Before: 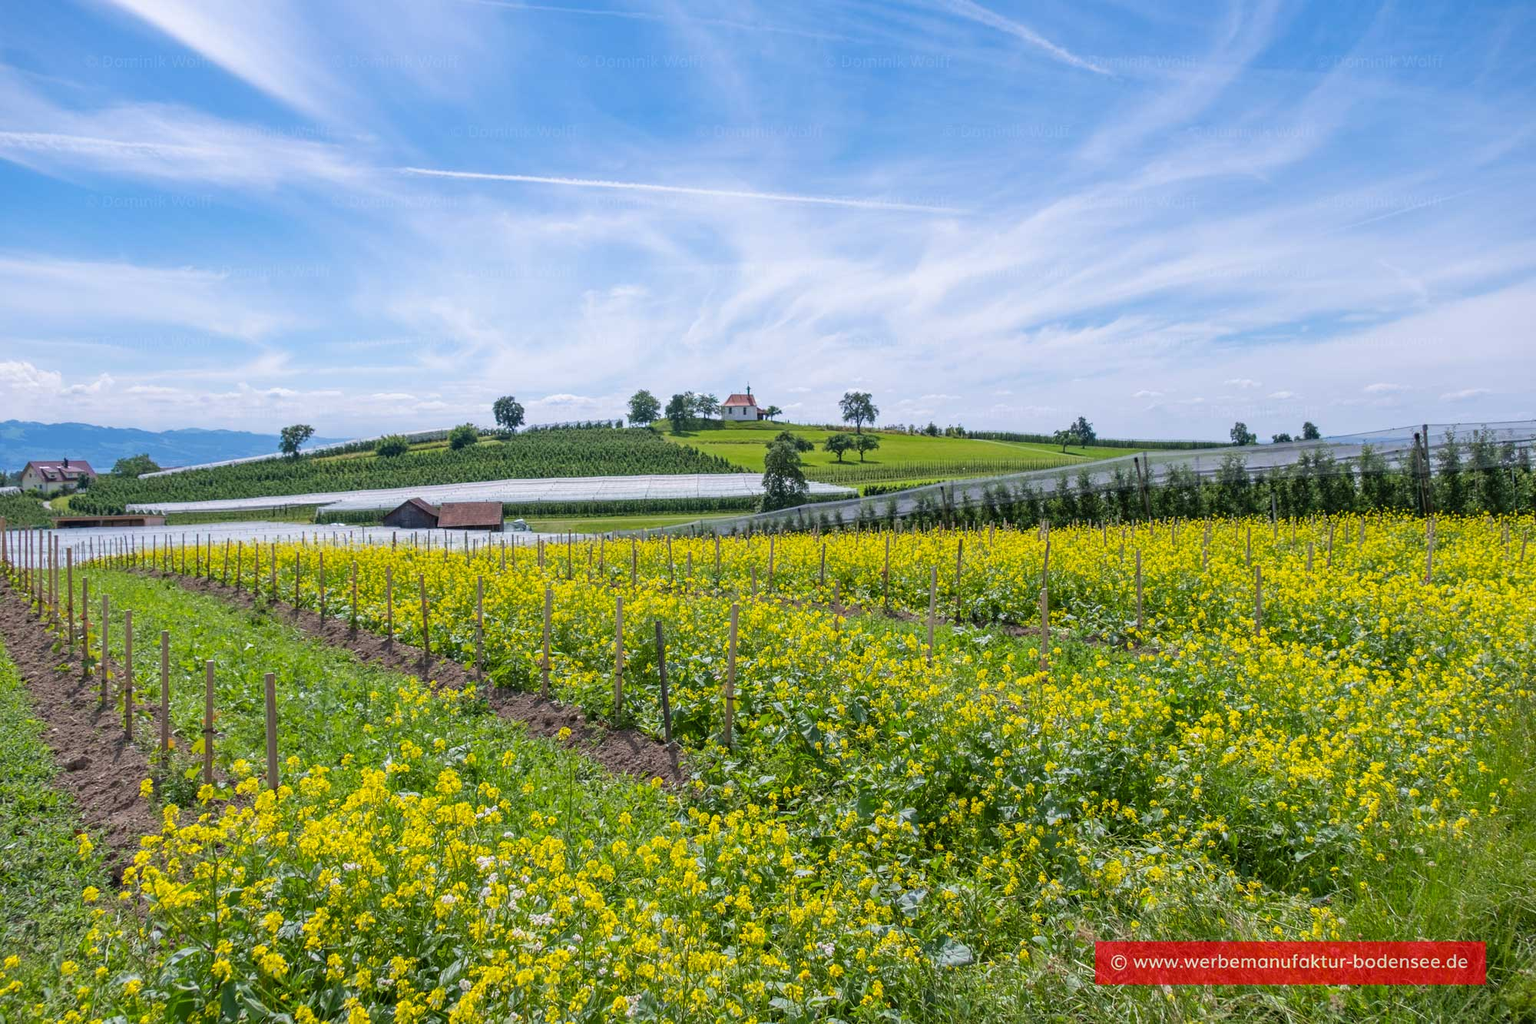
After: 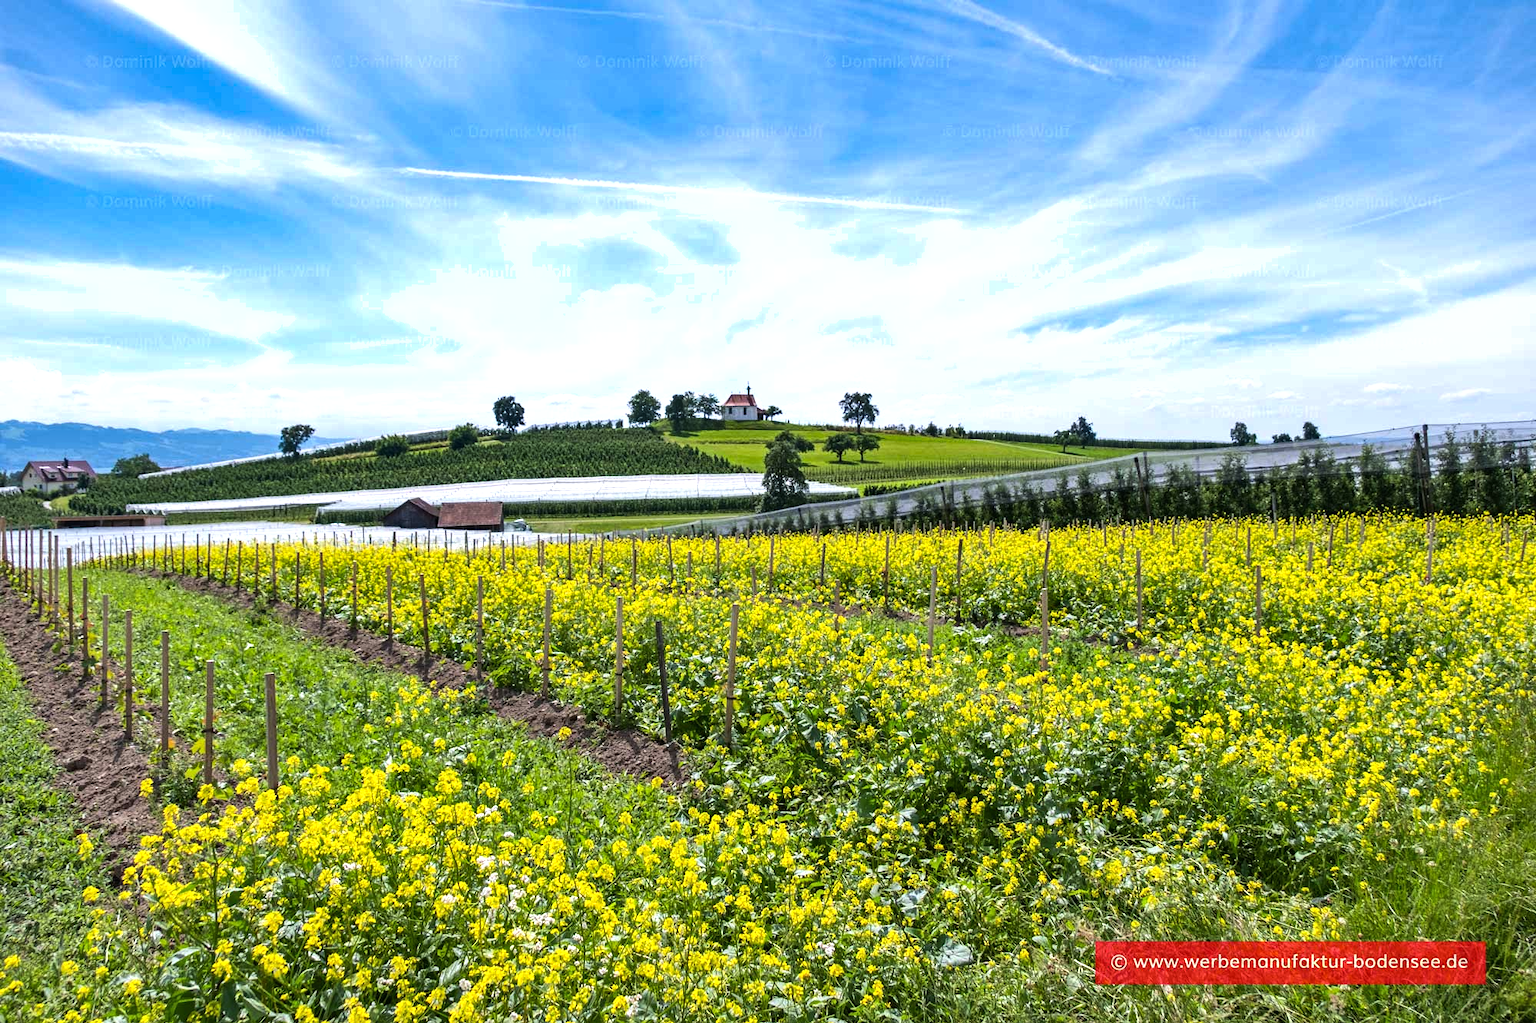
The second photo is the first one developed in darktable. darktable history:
tone equalizer: -8 EV -0.75 EV, -7 EV -0.7 EV, -6 EV -0.6 EV, -5 EV -0.4 EV, -3 EV 0.4 EV, -2 EV 0.6 EV, -1 EV 0.7 EV, +0 EV 0.75 EV, edges refinement/feathering 500, mask exposure compensation -1.57 EV, preserve details no
shadows and highlights: soften with gaussian
